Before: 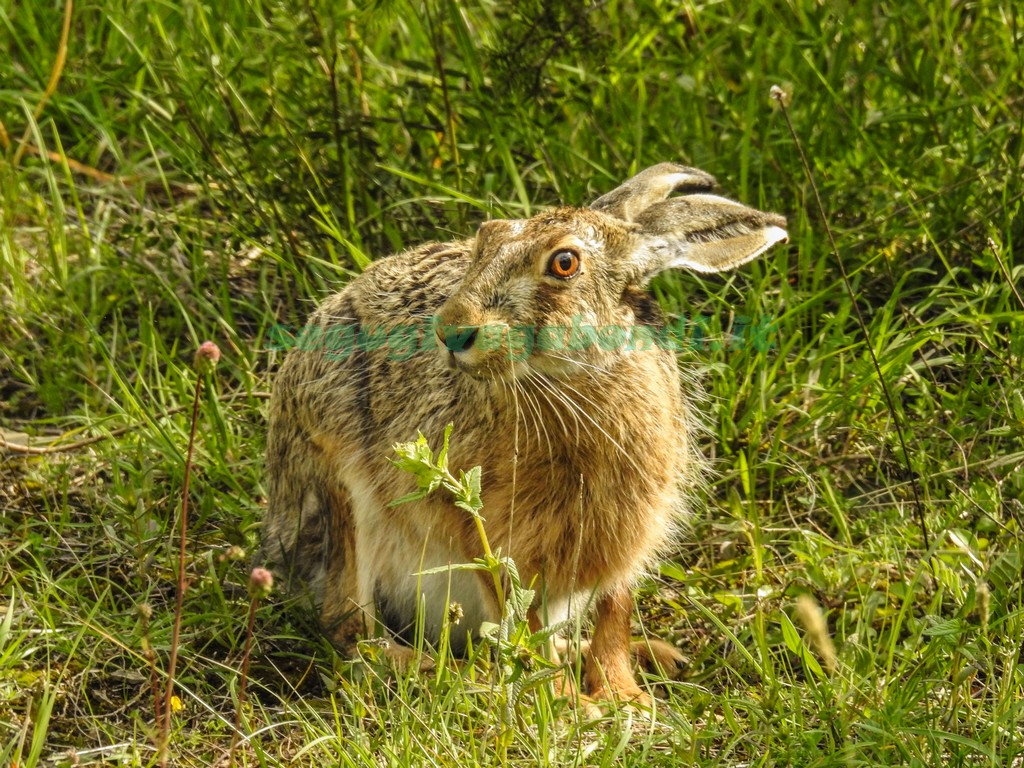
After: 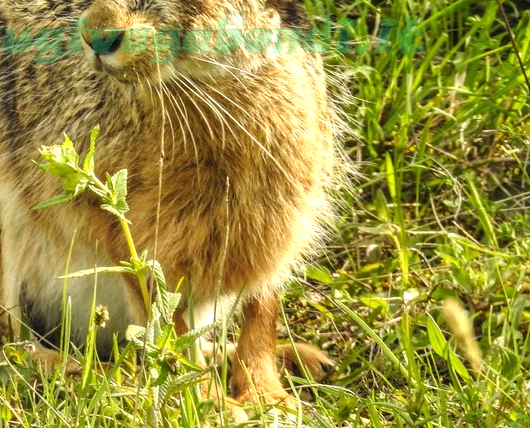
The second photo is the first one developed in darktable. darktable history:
exposure: exposure 0.49 EV, compensate highlight preservation false
crop: left 34.577%, top 38.77%, right 13.569%, bottom 5.47%
